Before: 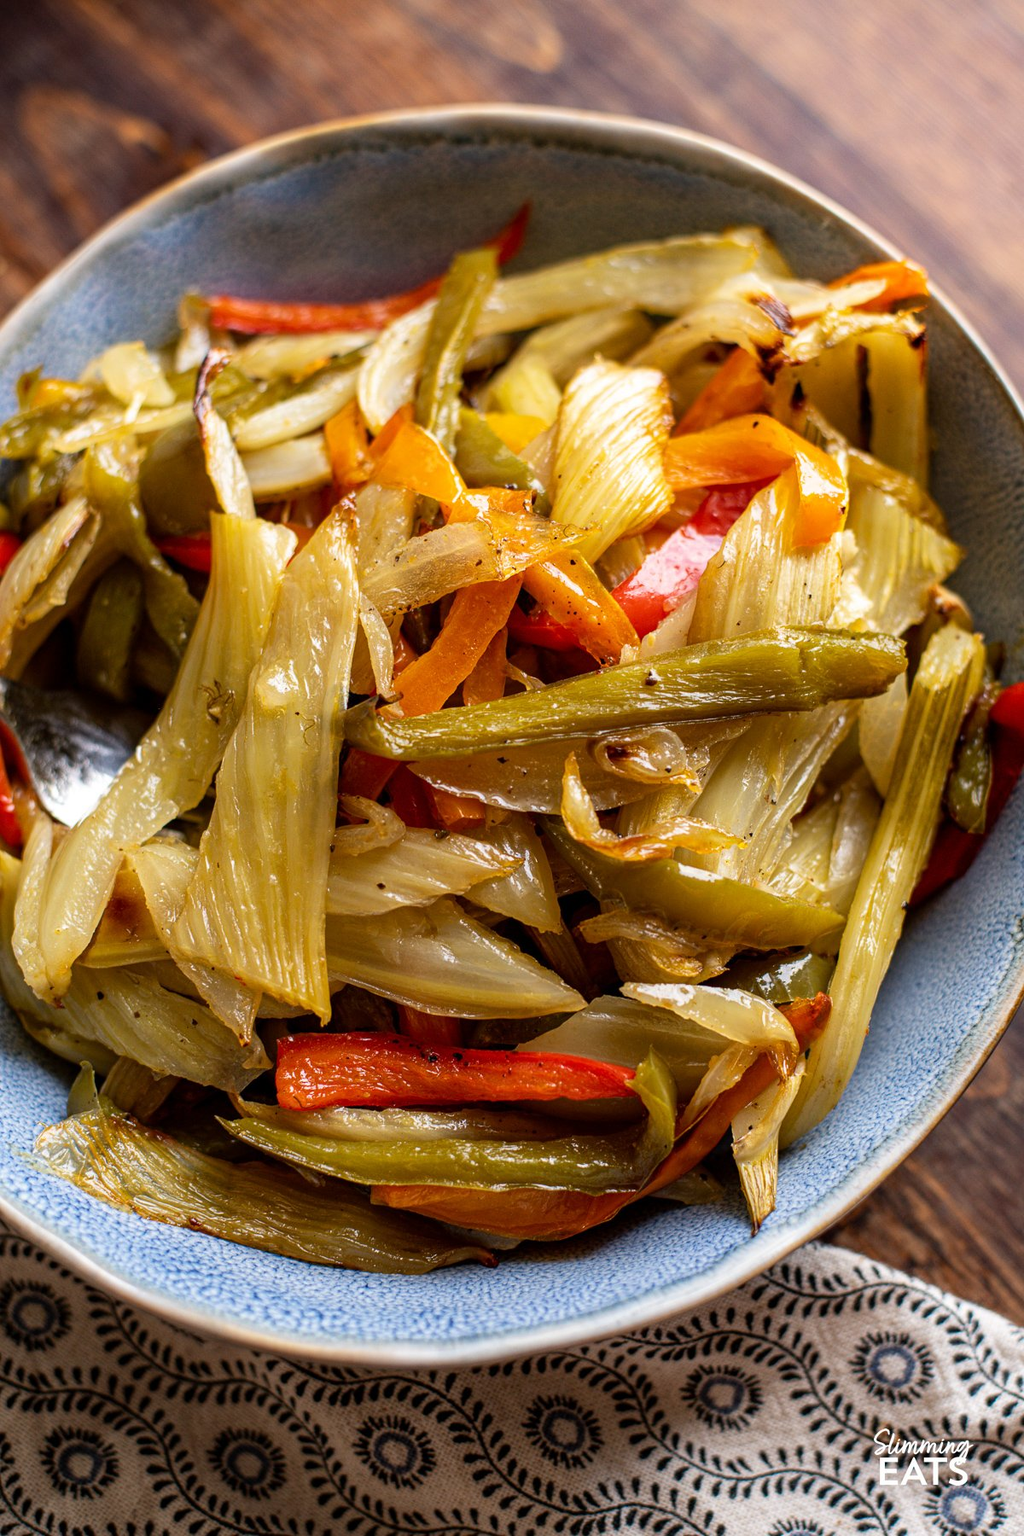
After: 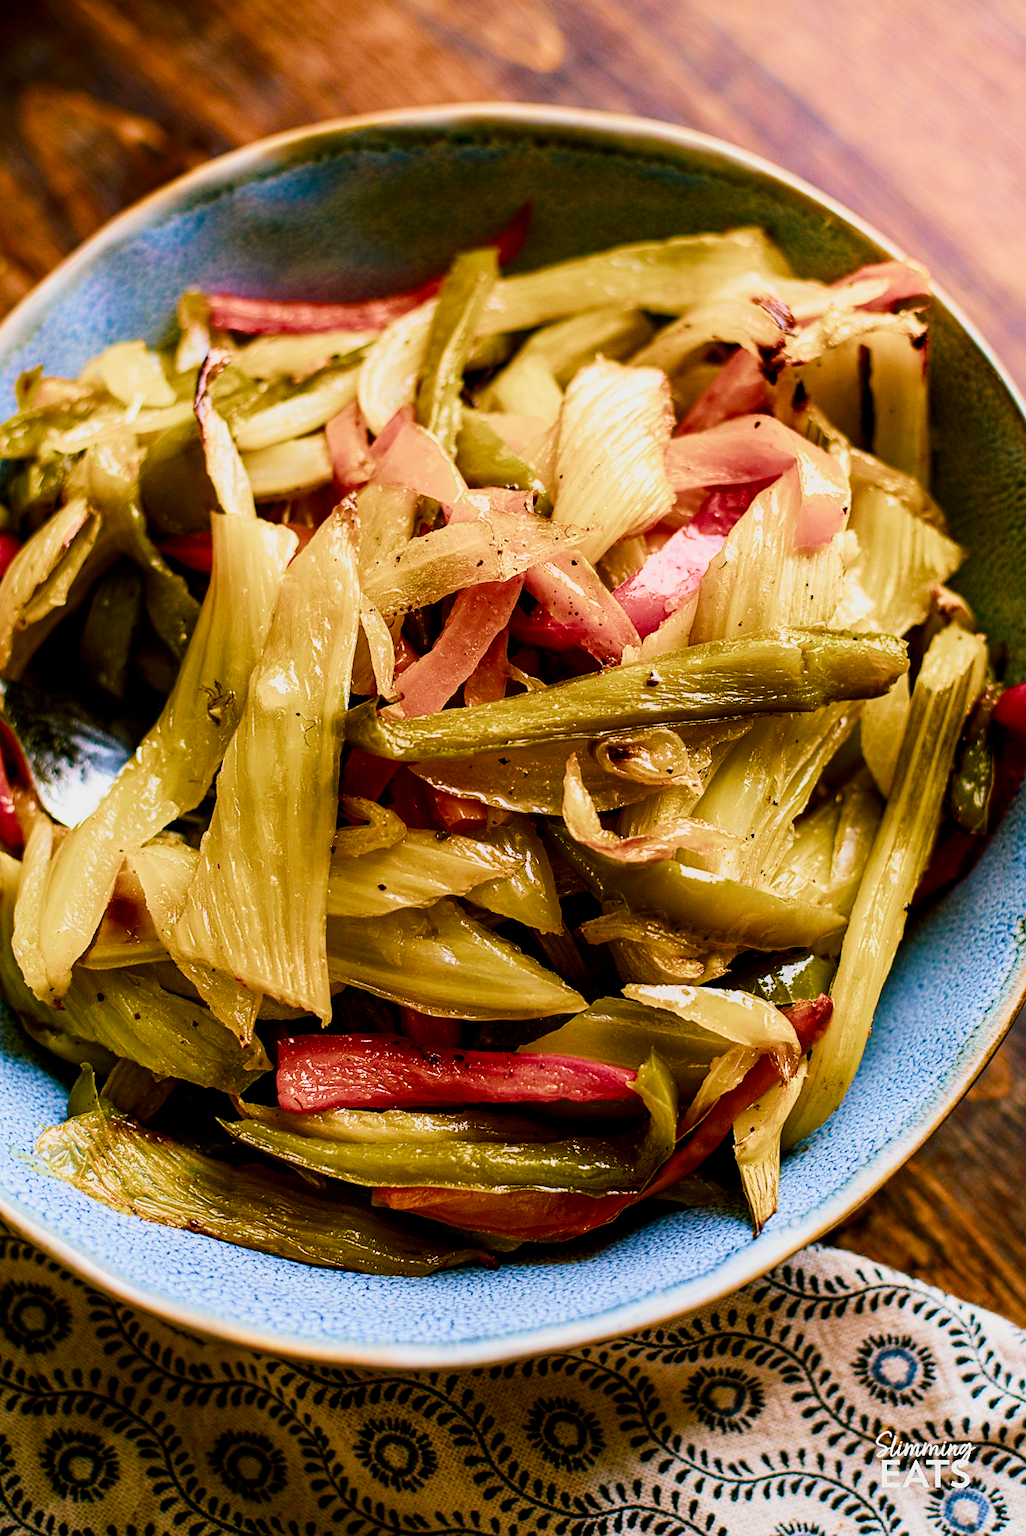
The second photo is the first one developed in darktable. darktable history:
filmic rgb: black relative exposure -7.65 EV, white relative exposure 4.56 EV, hardness 3.61, color science v4 (2020)
crop: top 0.087%, bottom 0.103%
contrast brightness saturation: contrast 0.198, brightness -0.111, saturation 0.096
color balance rgb: shadows lift › chroma 11.683%, shadows lift › hue 133.46°, white fulcrum 0.083 EV, linear chroma grading › global chroma 33.757%, perceptual saturation grading › global saturation 30.205%, perceptual brilliance grading › global brilliance 3.381%, global vibrance 40.868%
levels: levels [0, 0.51, 1]
exposure: black level correction 0.001, exposure 0.499 EV, compensate highlight preservation false
sharpen: radius 1.606, amount 0.362, threshold 1.611
